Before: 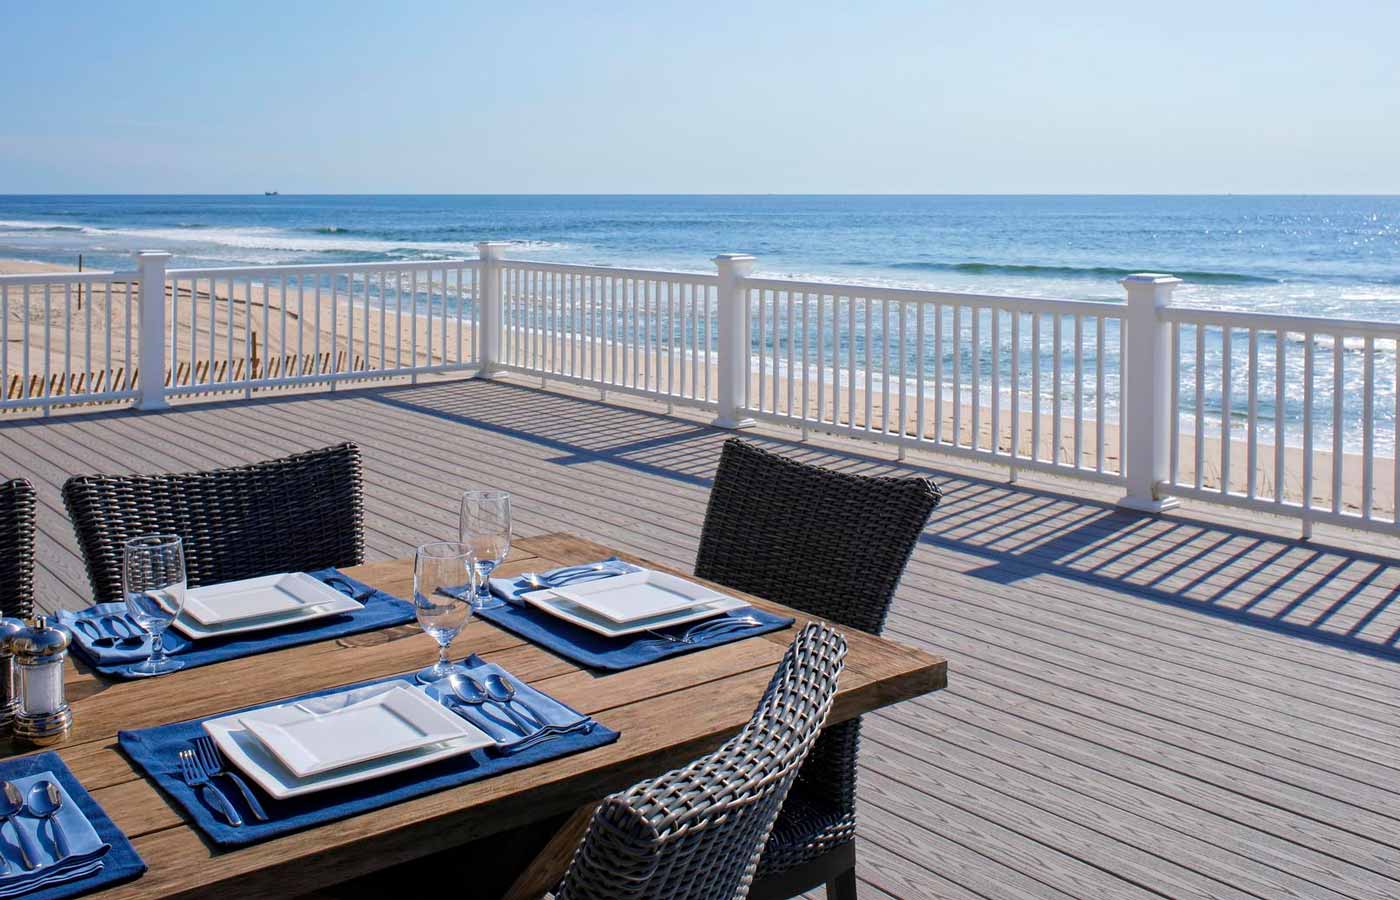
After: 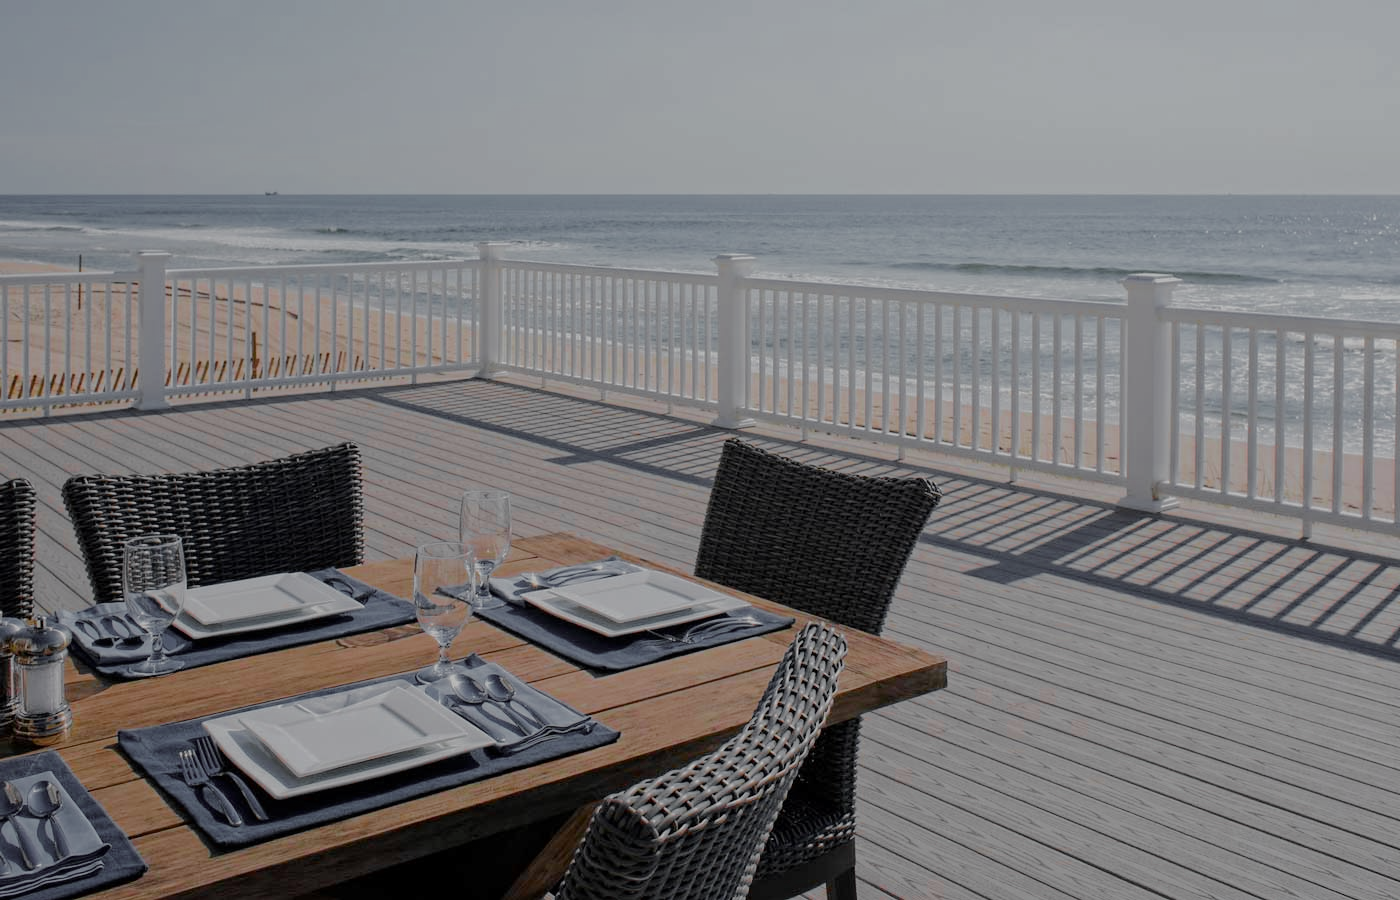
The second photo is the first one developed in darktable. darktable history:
color zones: curves: ch0 [(0.004, 0.388) (0.125, 0.392) (0.25, 0.404) (0.375, 0.5) (0.5, 0.5) (0.625, 0.5) (0.75, 0.5) (0.875, 0.5)]; ch1 [(0, 0.5) (0.125, 0.5) (0.25, 0.5) (0.375, 0.124) (0.524, 0.124) (0.645, 0.128) (0.789, 0.132) (0.914, 0.096) (0.998, 0.068)]
tone equalizer: -8 EV -0.036 EV, -7 EV 0.034 EV, -6 EV -0.005 EV, -5 EV 0.005 EV, -4 EV -0.049 EV, -3 EV -0.232 EV, -2 EV -0.661 EV, -1 EV -1.01 EV, +0 EV -0.981 EV, edges refinement/feathering 500, mask exposure compensation -1.57 EV, preserve details no
